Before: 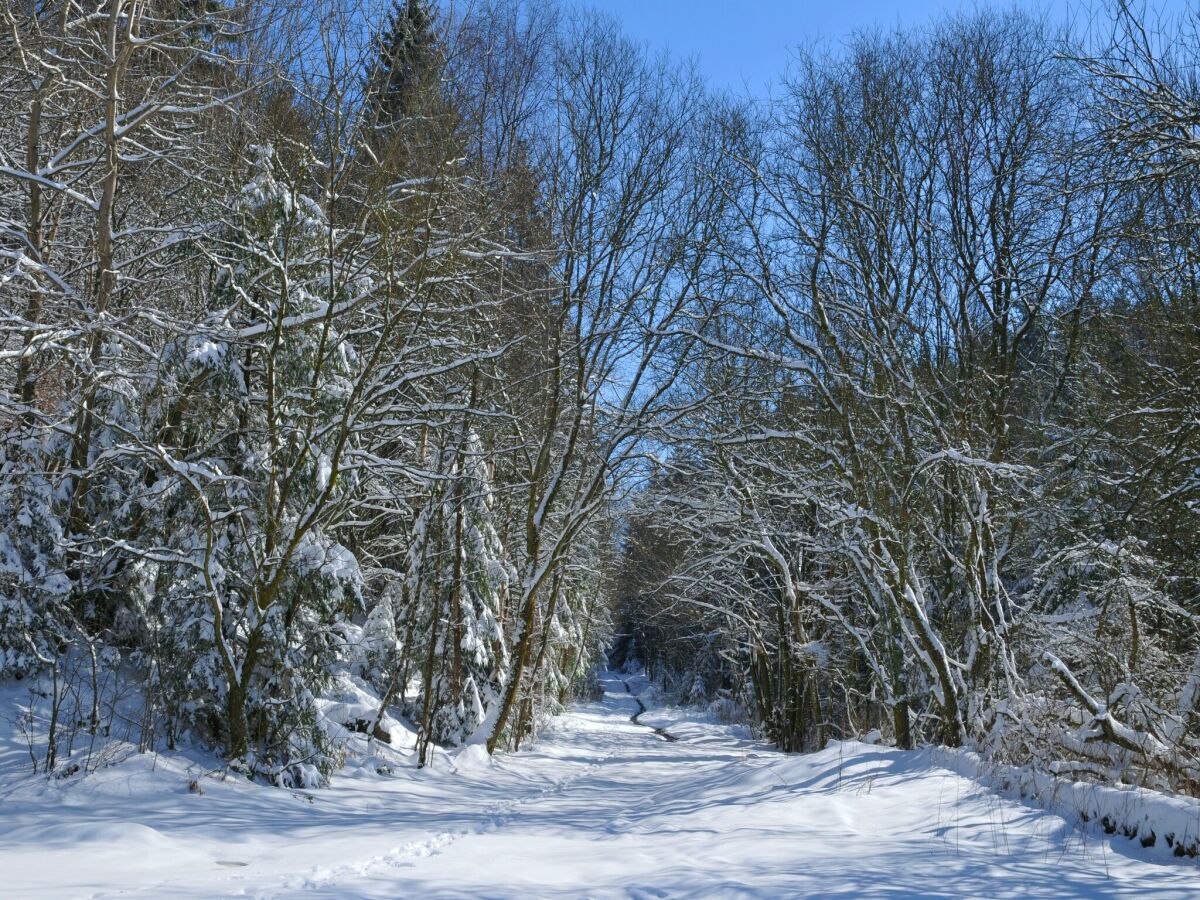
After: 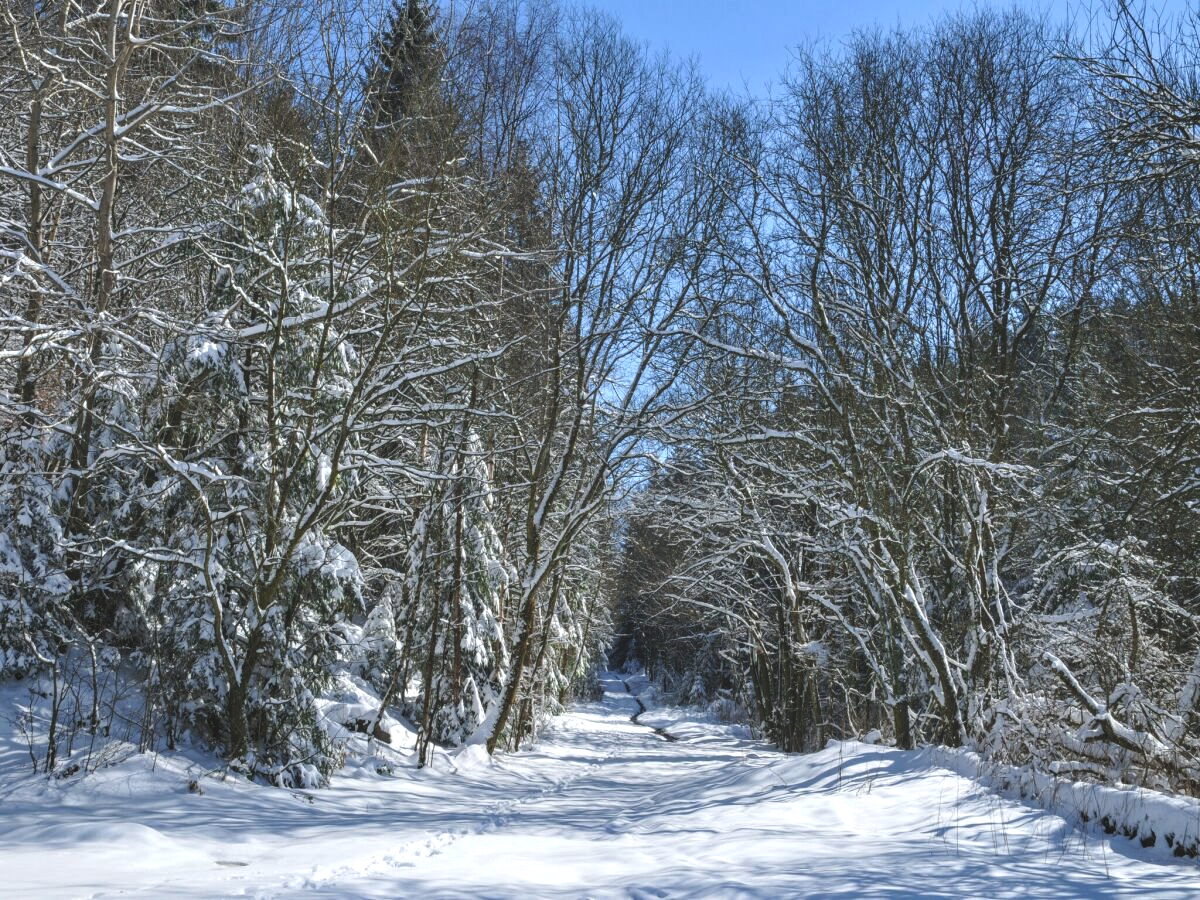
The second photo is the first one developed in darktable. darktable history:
local contrast: detail 150%
exposure: black level correction -0.028, compensate highlight preservation false
